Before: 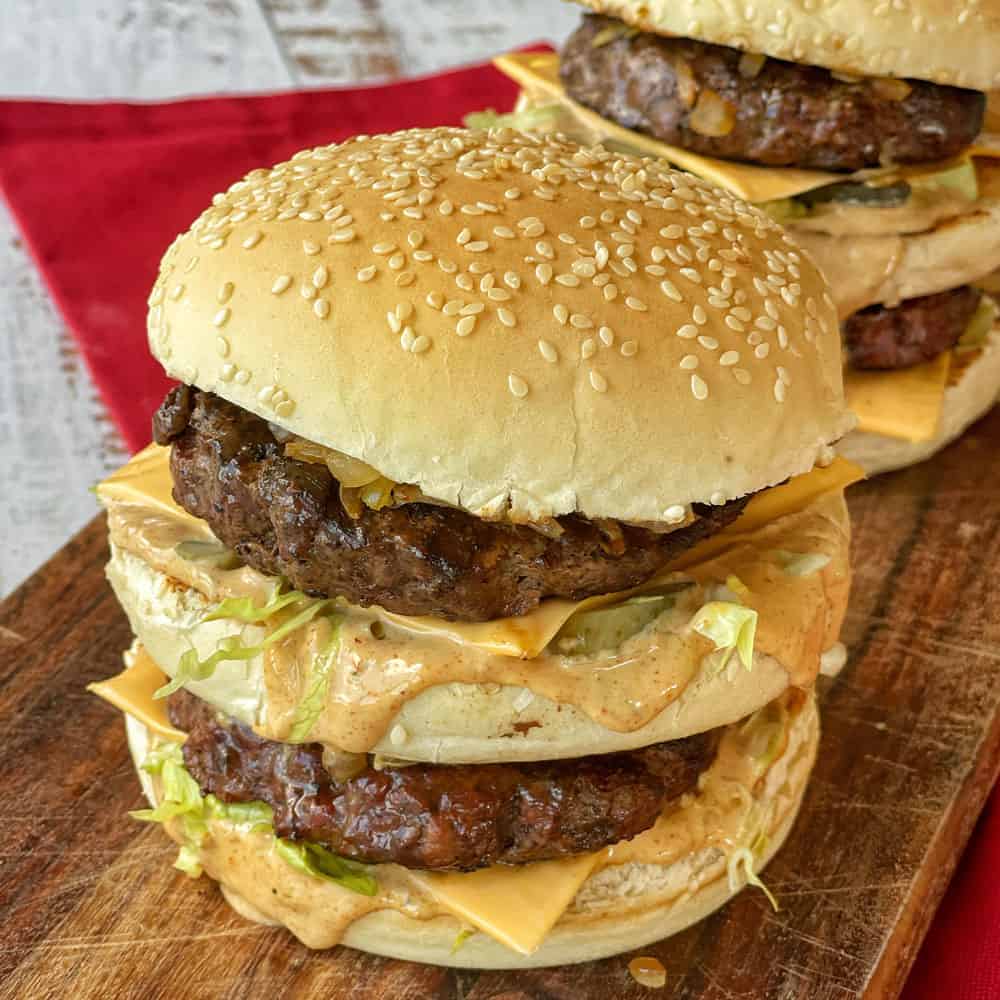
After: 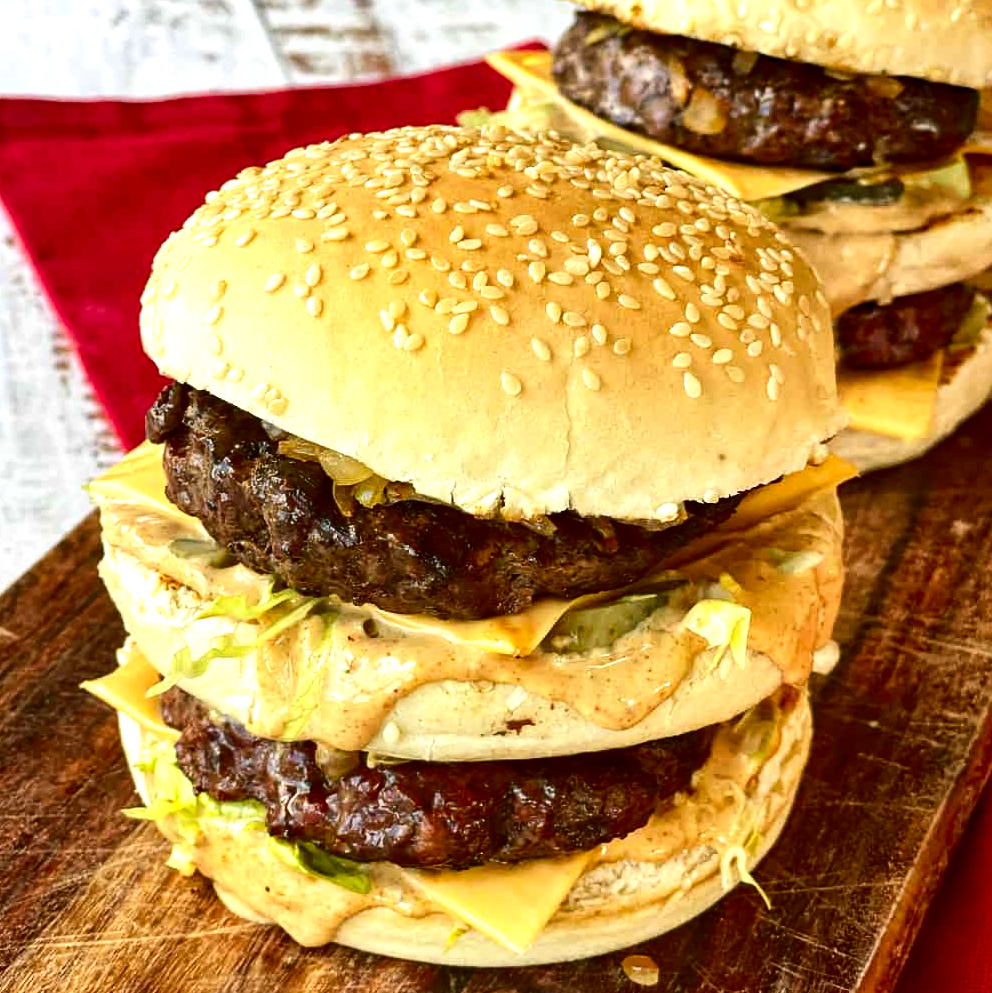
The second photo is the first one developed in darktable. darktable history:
crop and rotate: left 0.793%, top 0.274%, bottom 0.362%
contrast brightness saturation: contrast 0.188, brightness -0.233, saturation 0.106
exposure: black level correction 0, exposure 0.694 EV, compensate highlight preservation false
